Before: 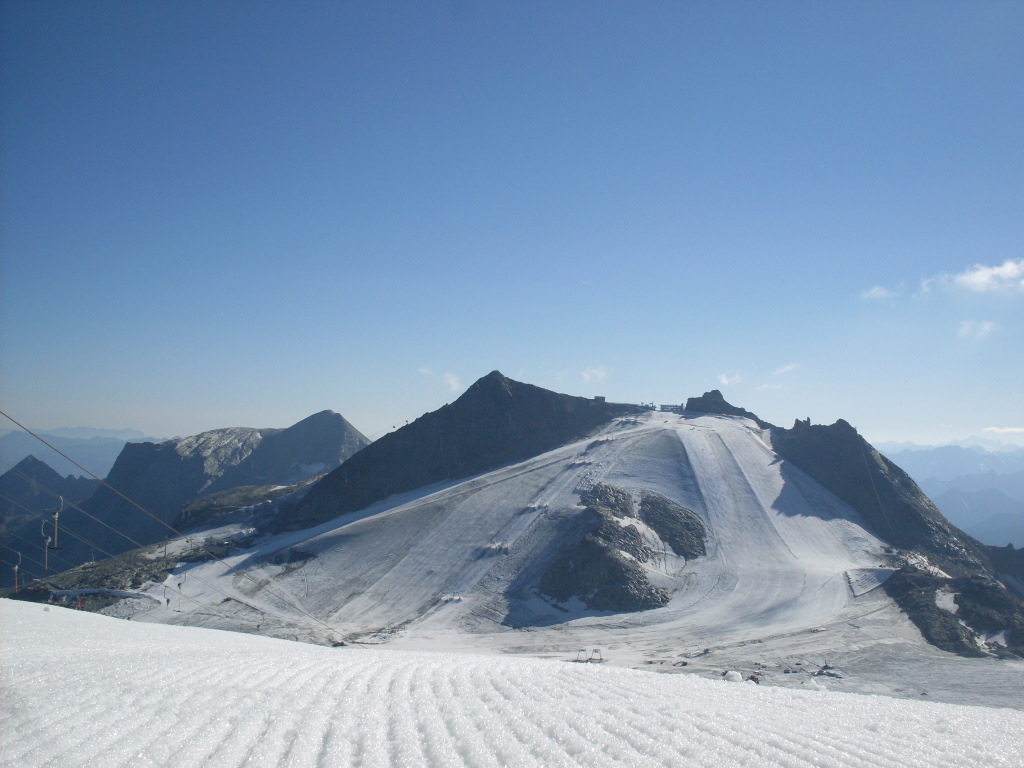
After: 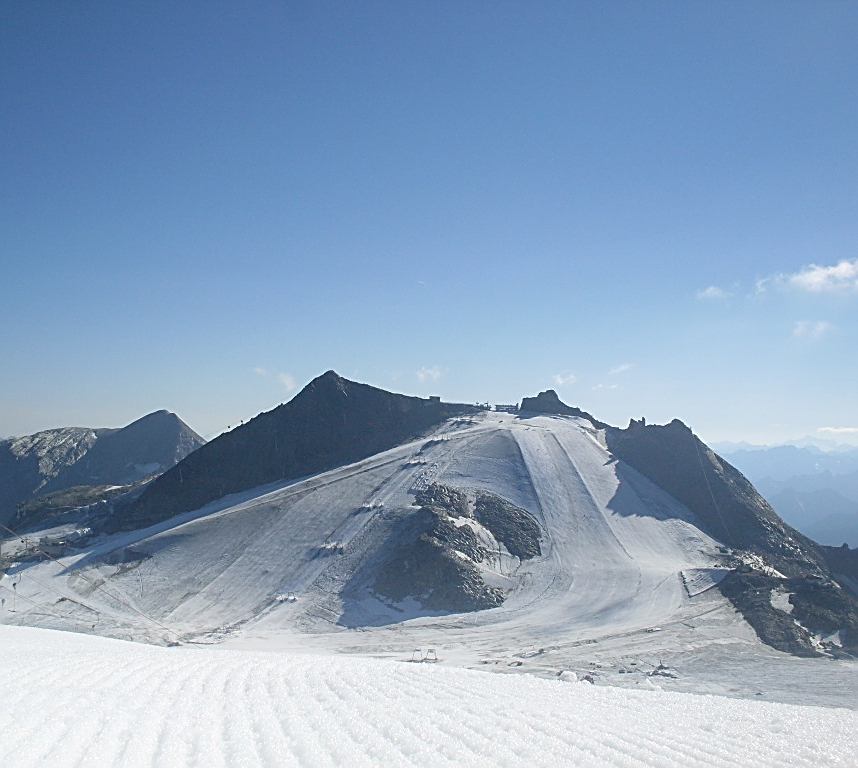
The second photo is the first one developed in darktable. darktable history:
crop: left 16.145%
sharpen: amount 0.901
bloom: size 16%, threshold 98%, strength 20%
